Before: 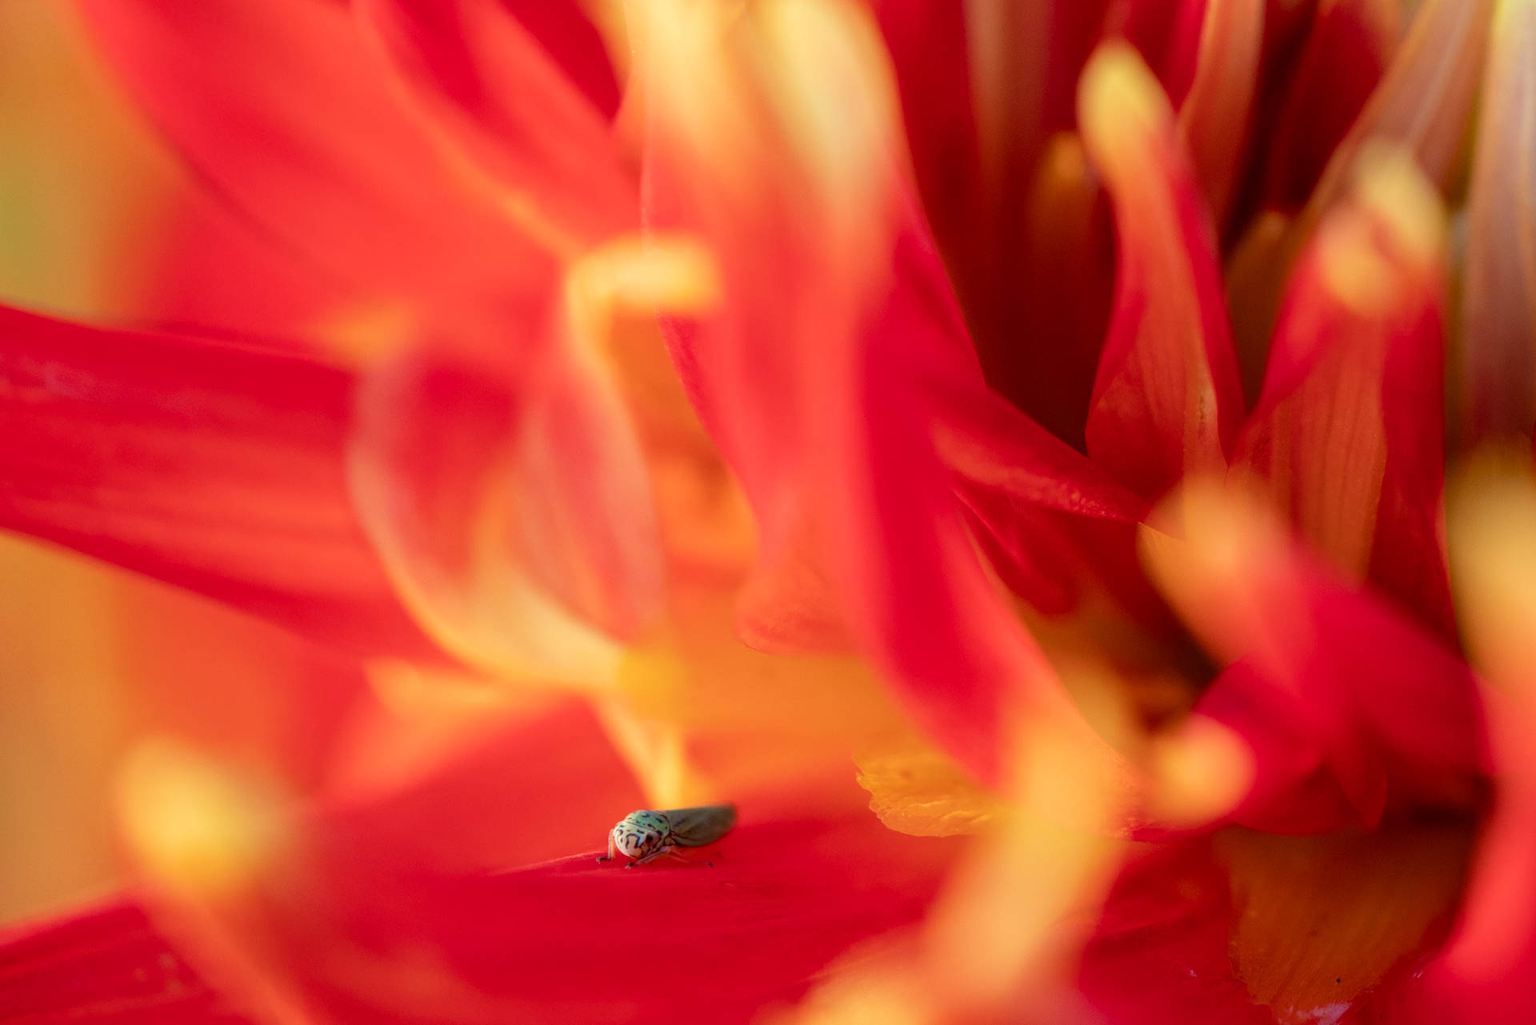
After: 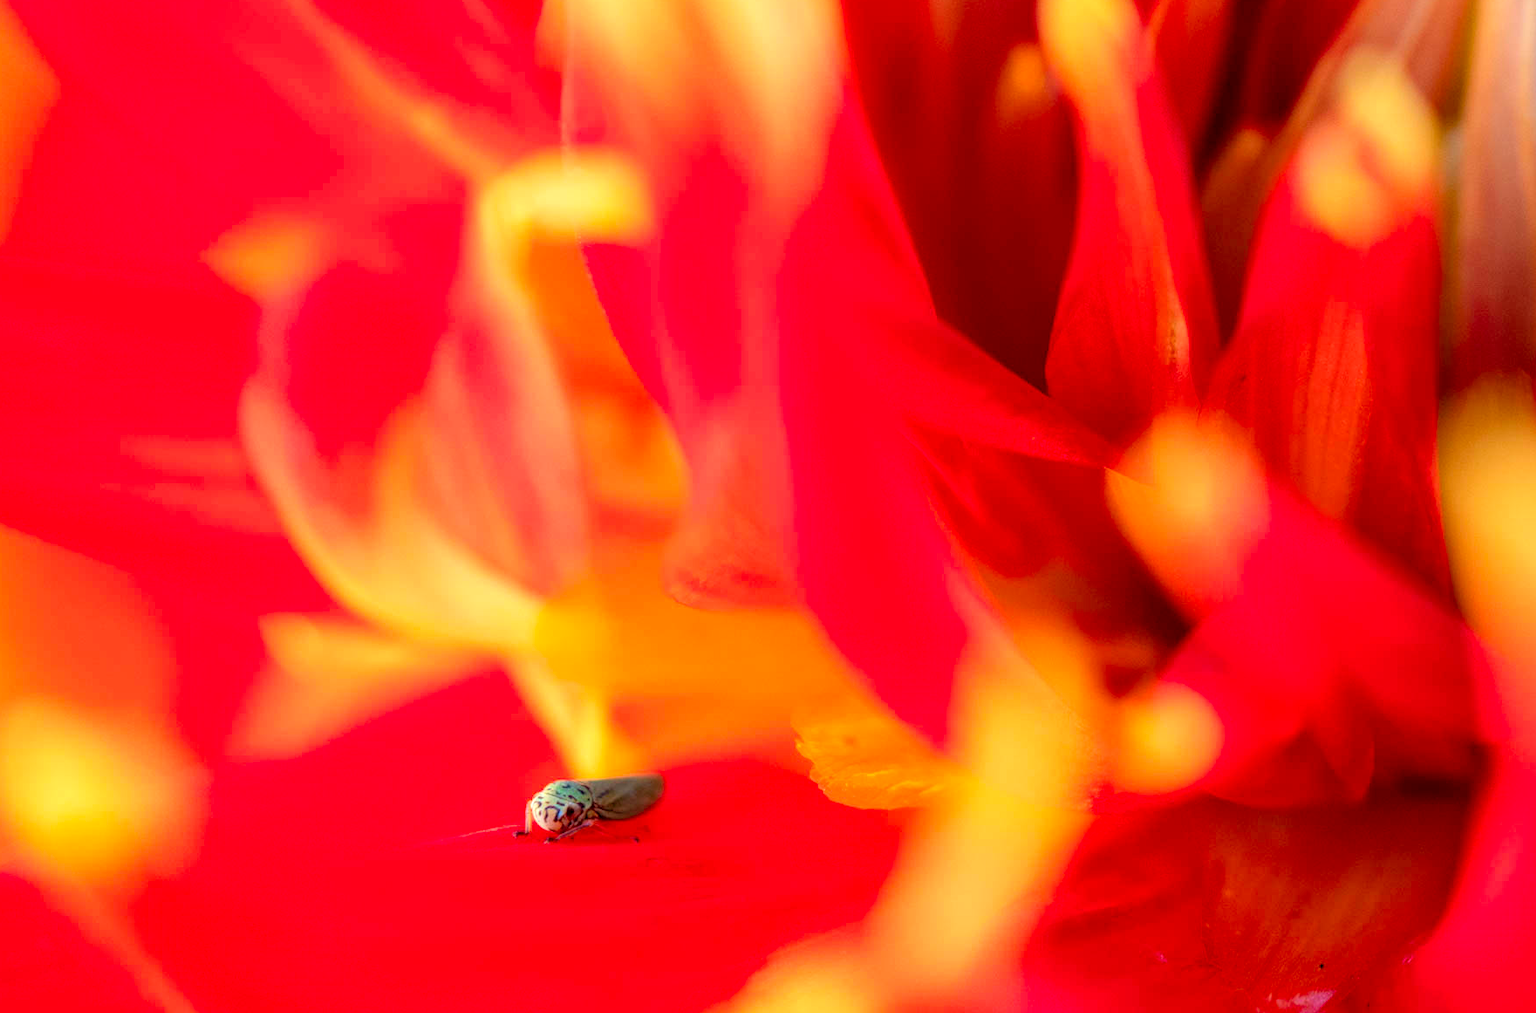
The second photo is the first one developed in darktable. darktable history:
contrast brightness saturation: contrast 0.07, brightness 0.18, saturation 0.4
crop and rotate: left 8.262%, top 9.226%
local contrast: detail 130%
